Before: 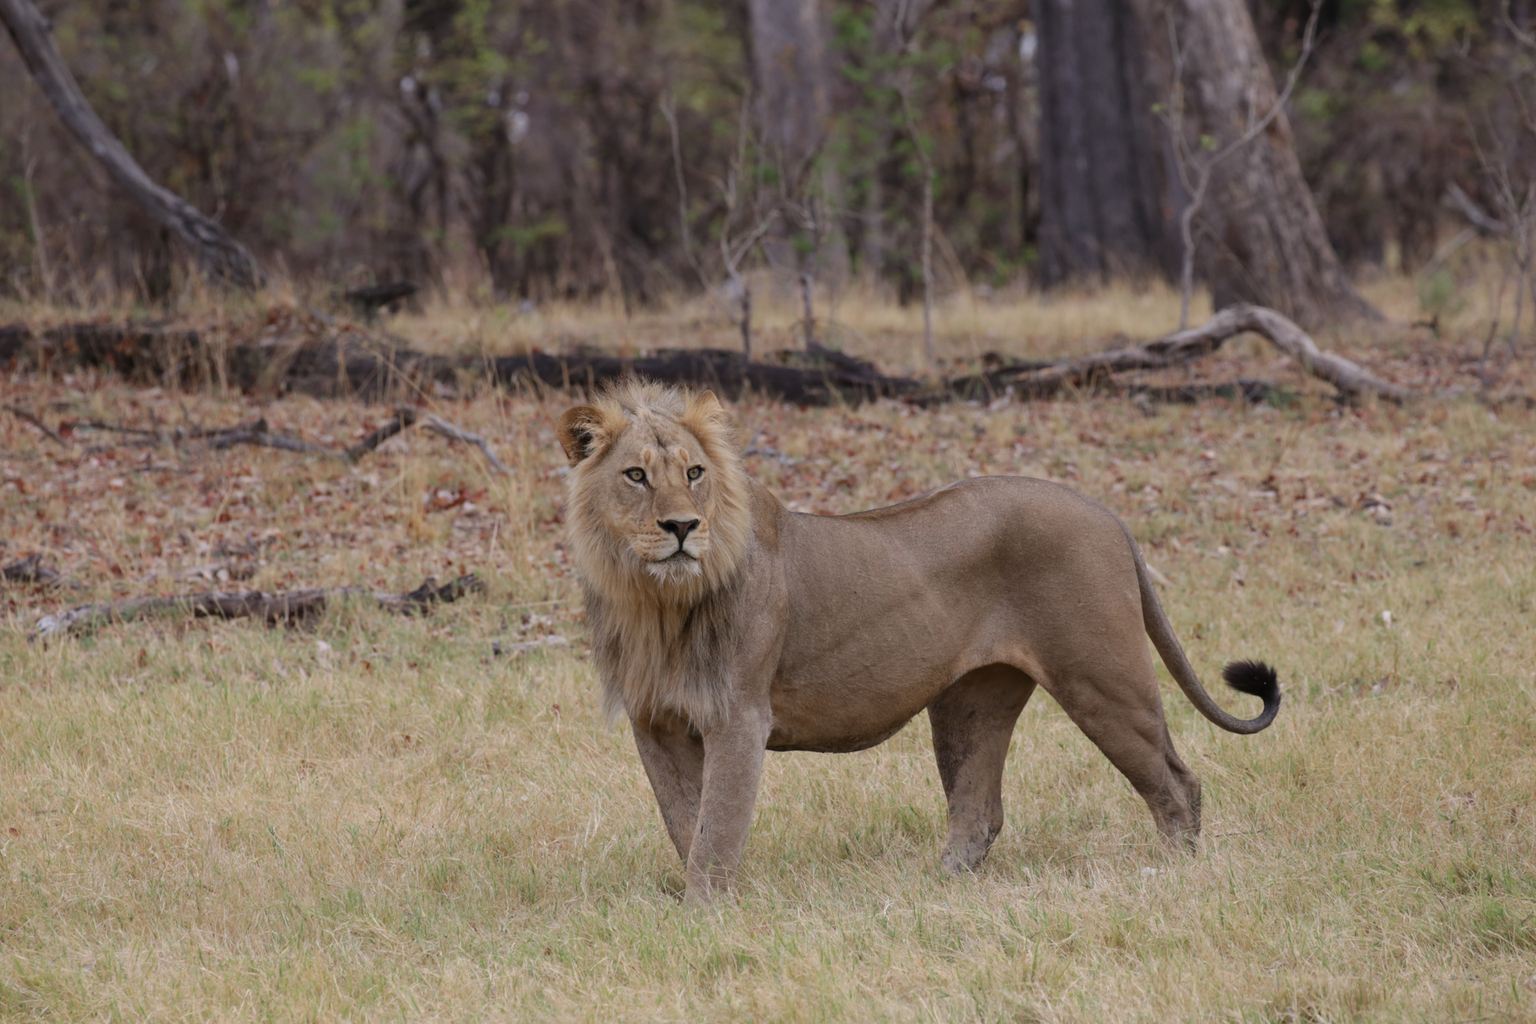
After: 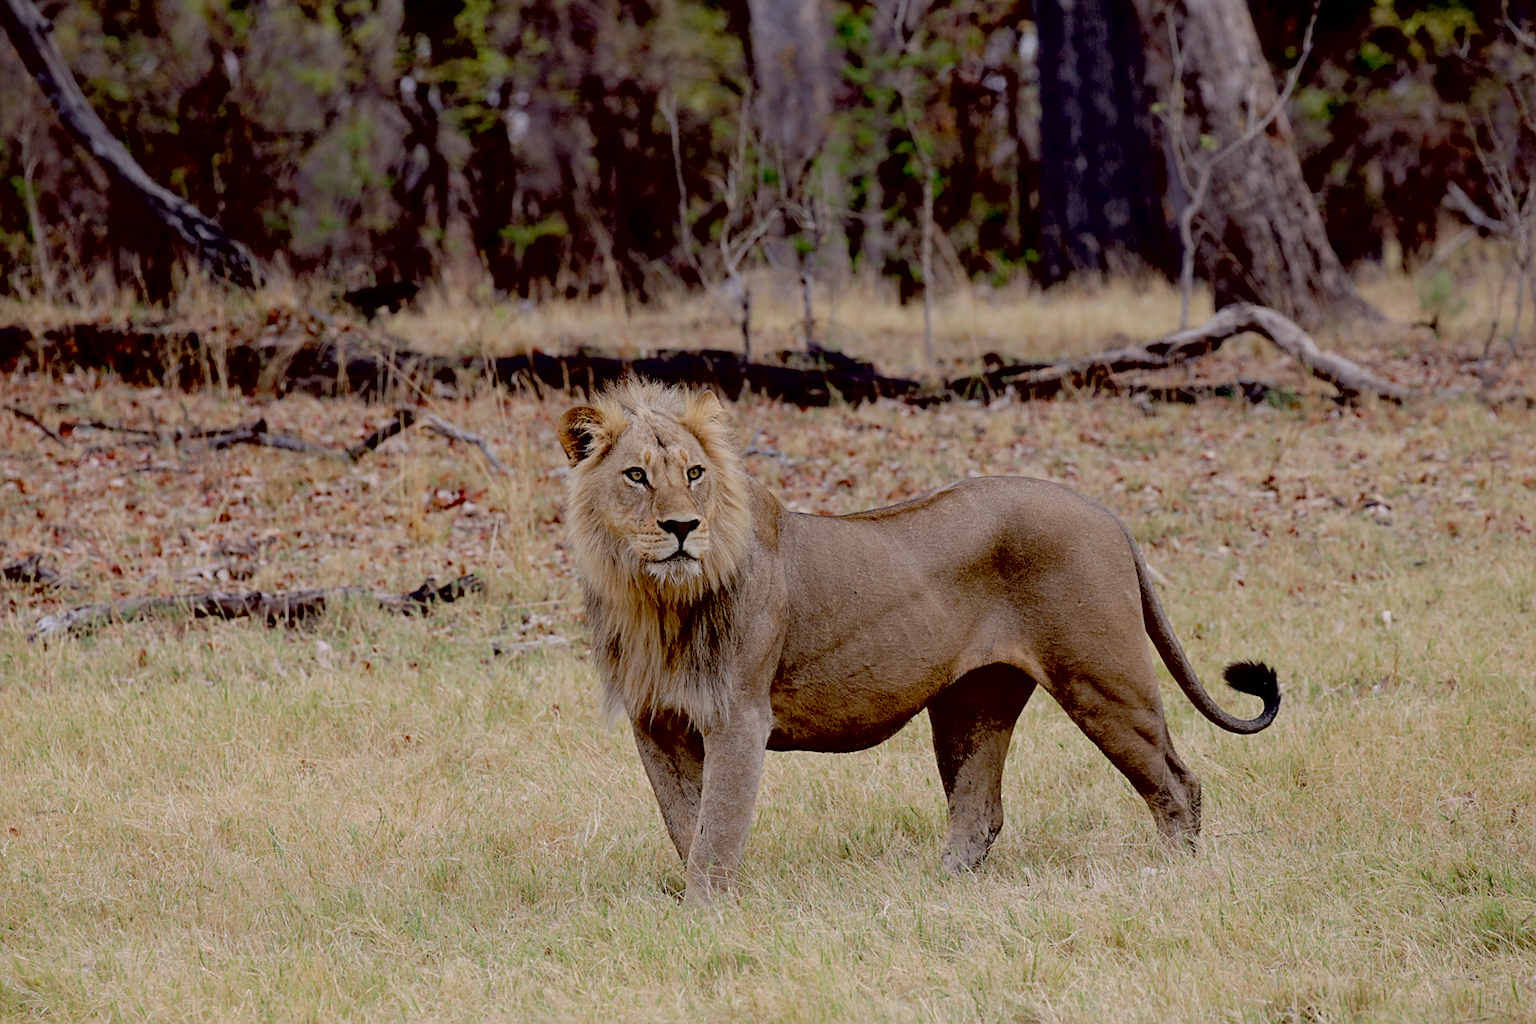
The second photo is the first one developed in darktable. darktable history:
exposure: black level correction 0.045, exposure -0.229 EV, compensate highlight preservation false
sharpen: on, module defaults
contrast brightness saturation: brightness 0.149
